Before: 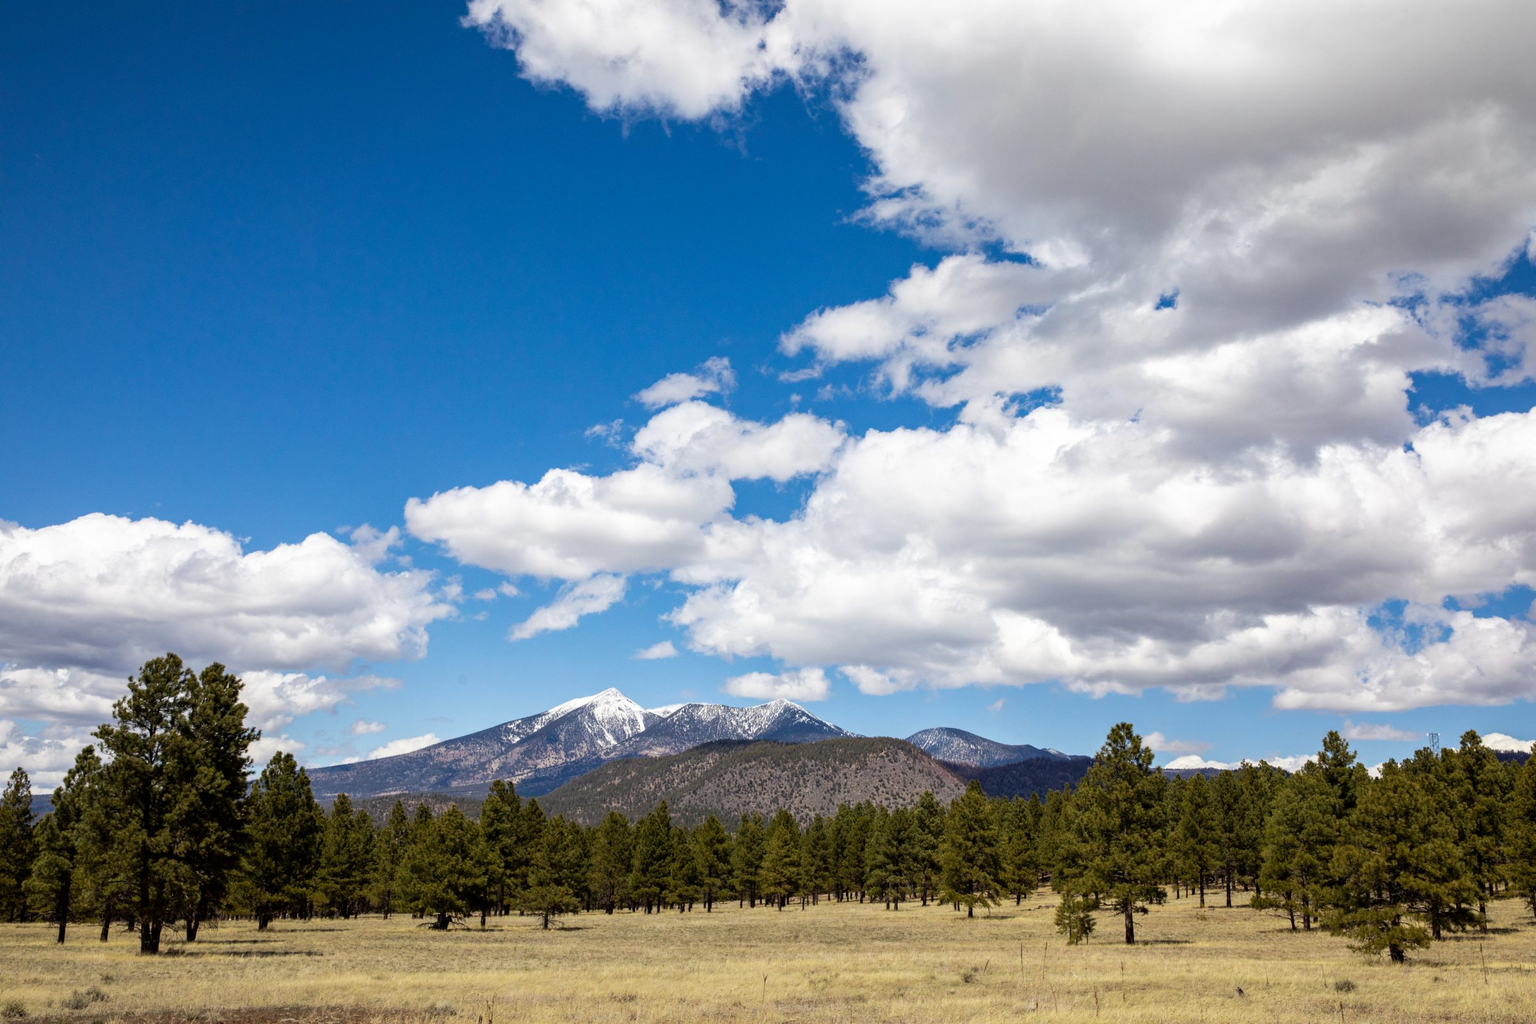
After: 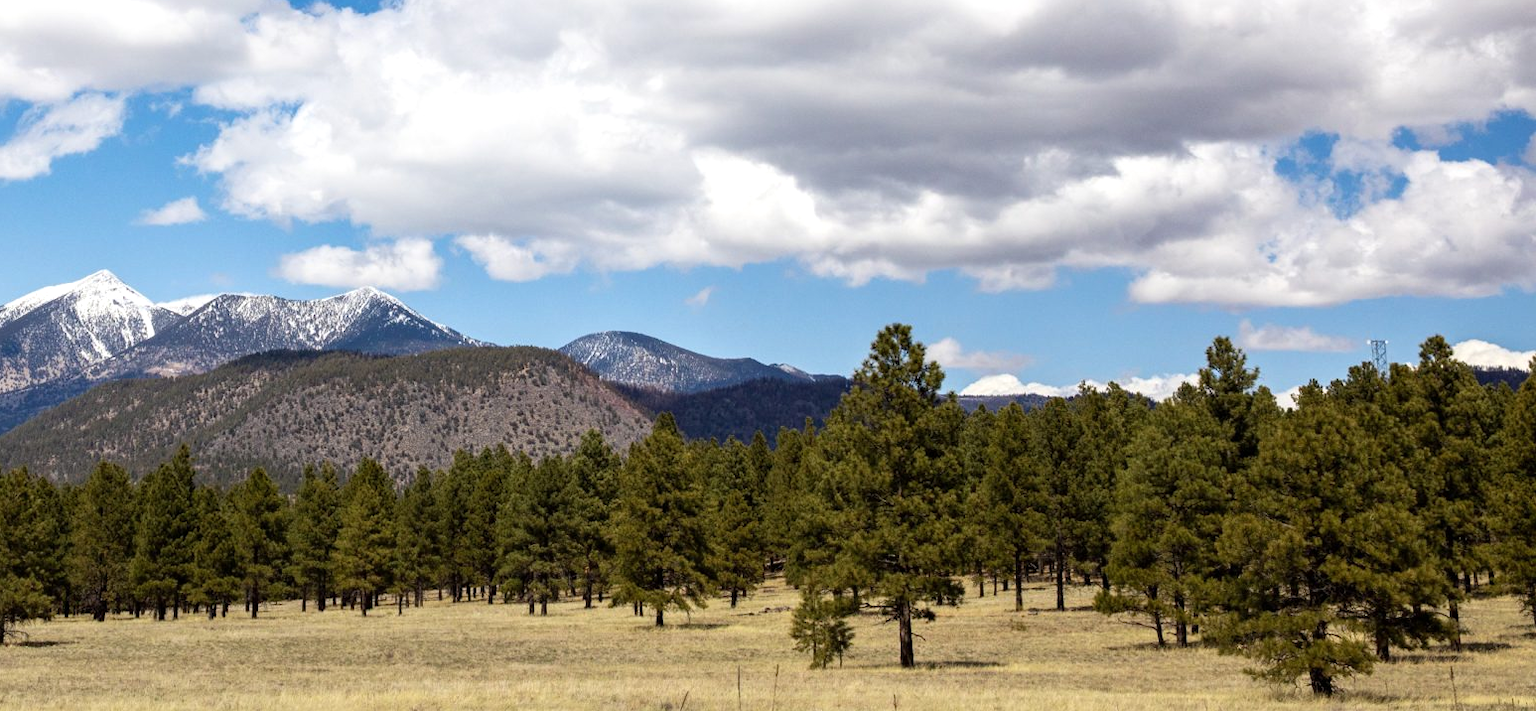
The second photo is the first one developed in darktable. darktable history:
shadows and highlights: shadows -12.5, white point adjustment 4, highlights 28.33
crop and rotate: left 35.509%, top 50.238%, bottom 4.934%
